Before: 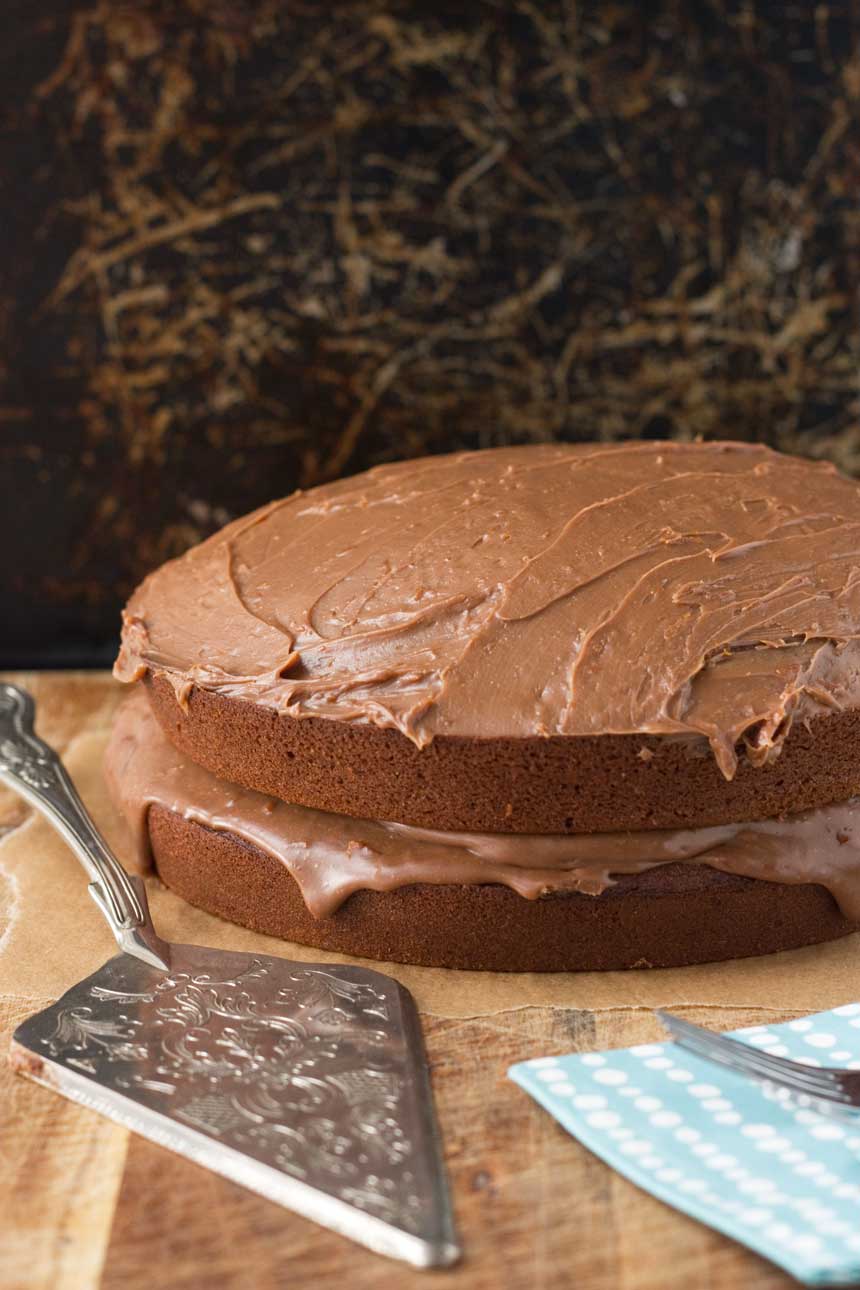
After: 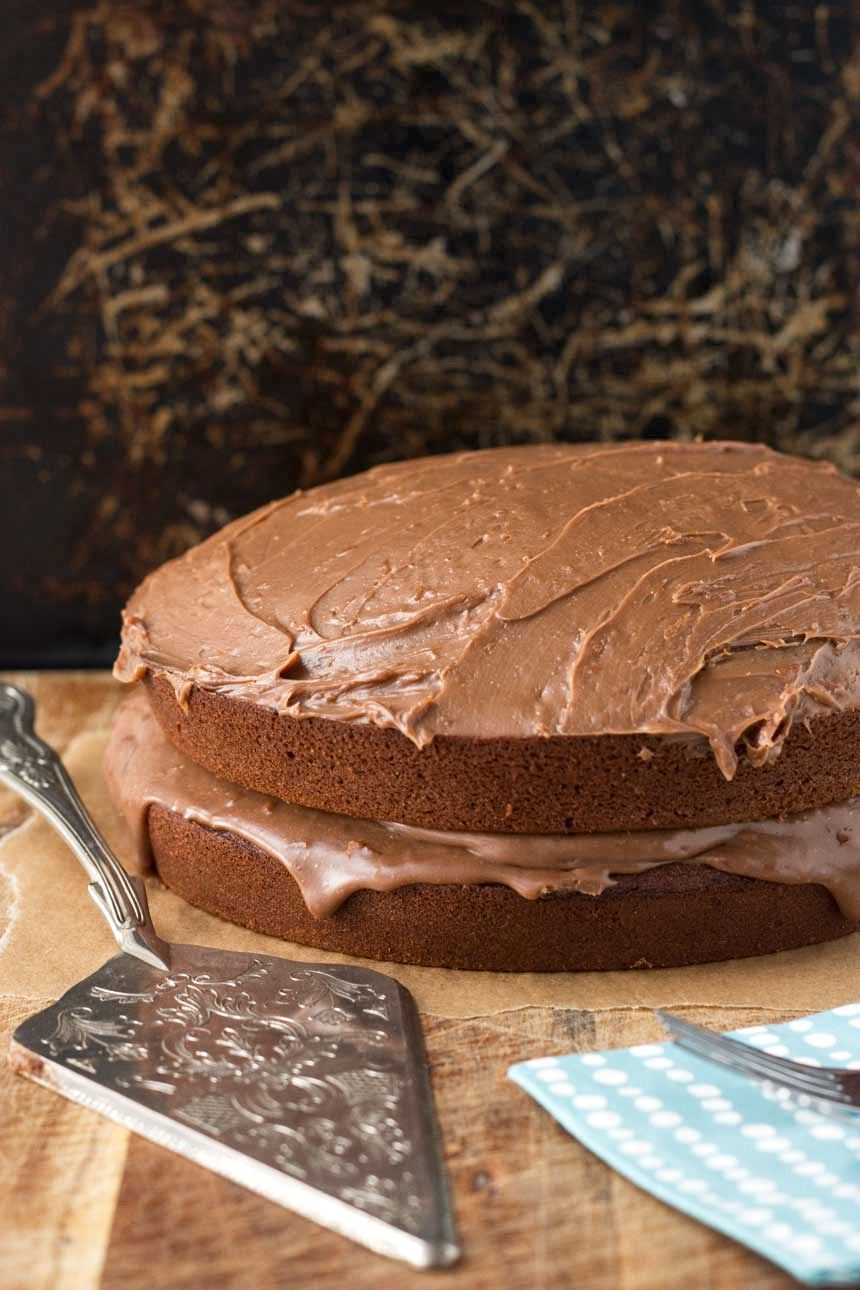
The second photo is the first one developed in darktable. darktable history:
local contrast: mode bilateral grid, contrast 20, coarseness 50, detail 132%, midtone range 0.2
grain: coarseness 0.09 ISO, strength 10%
tone equalizer: on, module defaults
